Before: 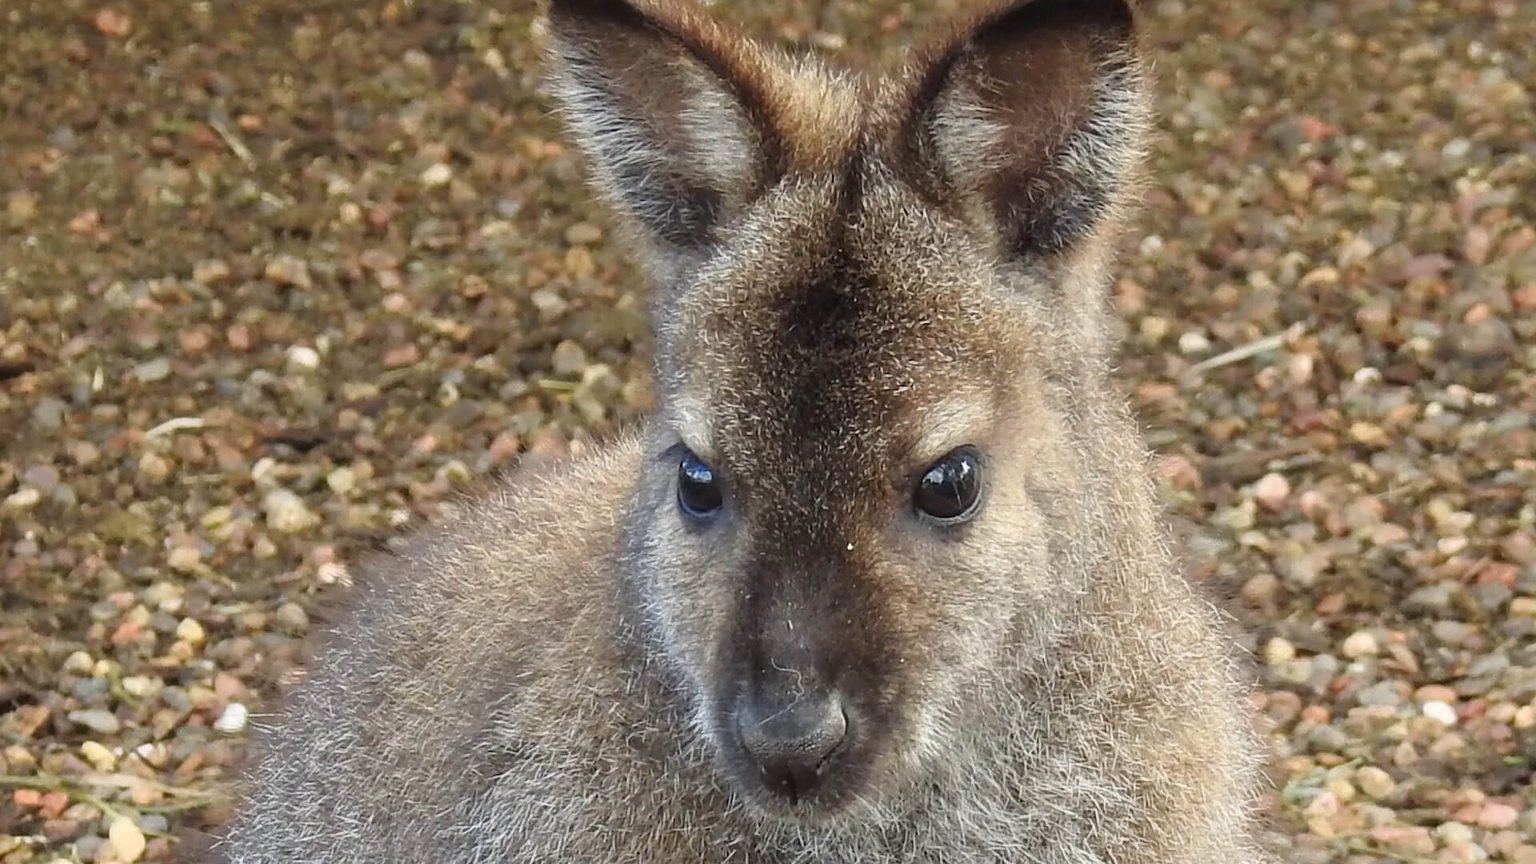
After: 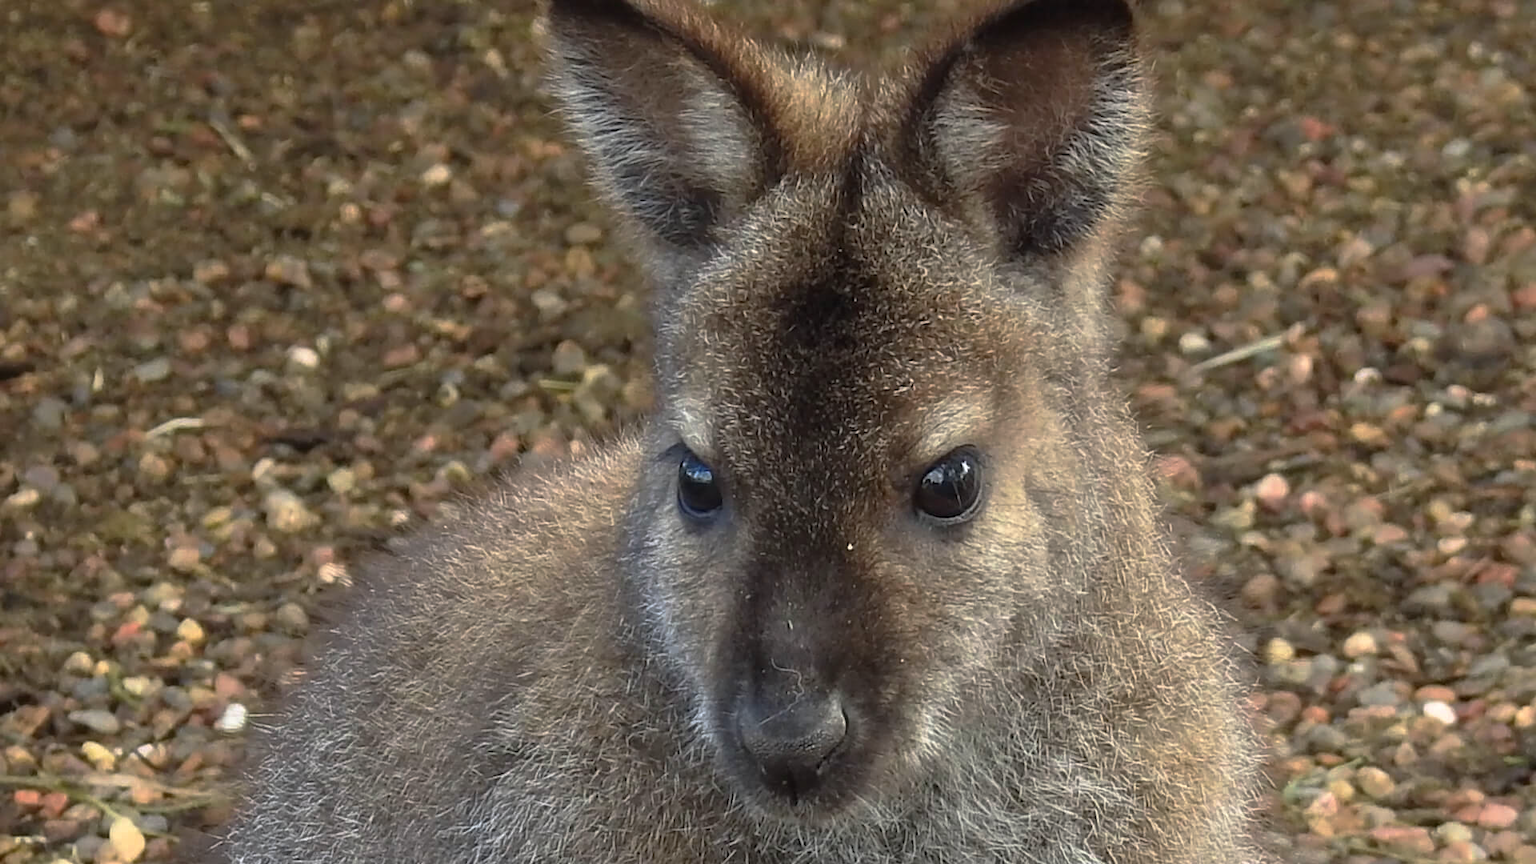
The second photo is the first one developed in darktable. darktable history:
base curve: curves: ch0 [(0, 0) (0.595, 0.418) (1, 1)], preserve colors none
tone equalizer: on, module defaults
